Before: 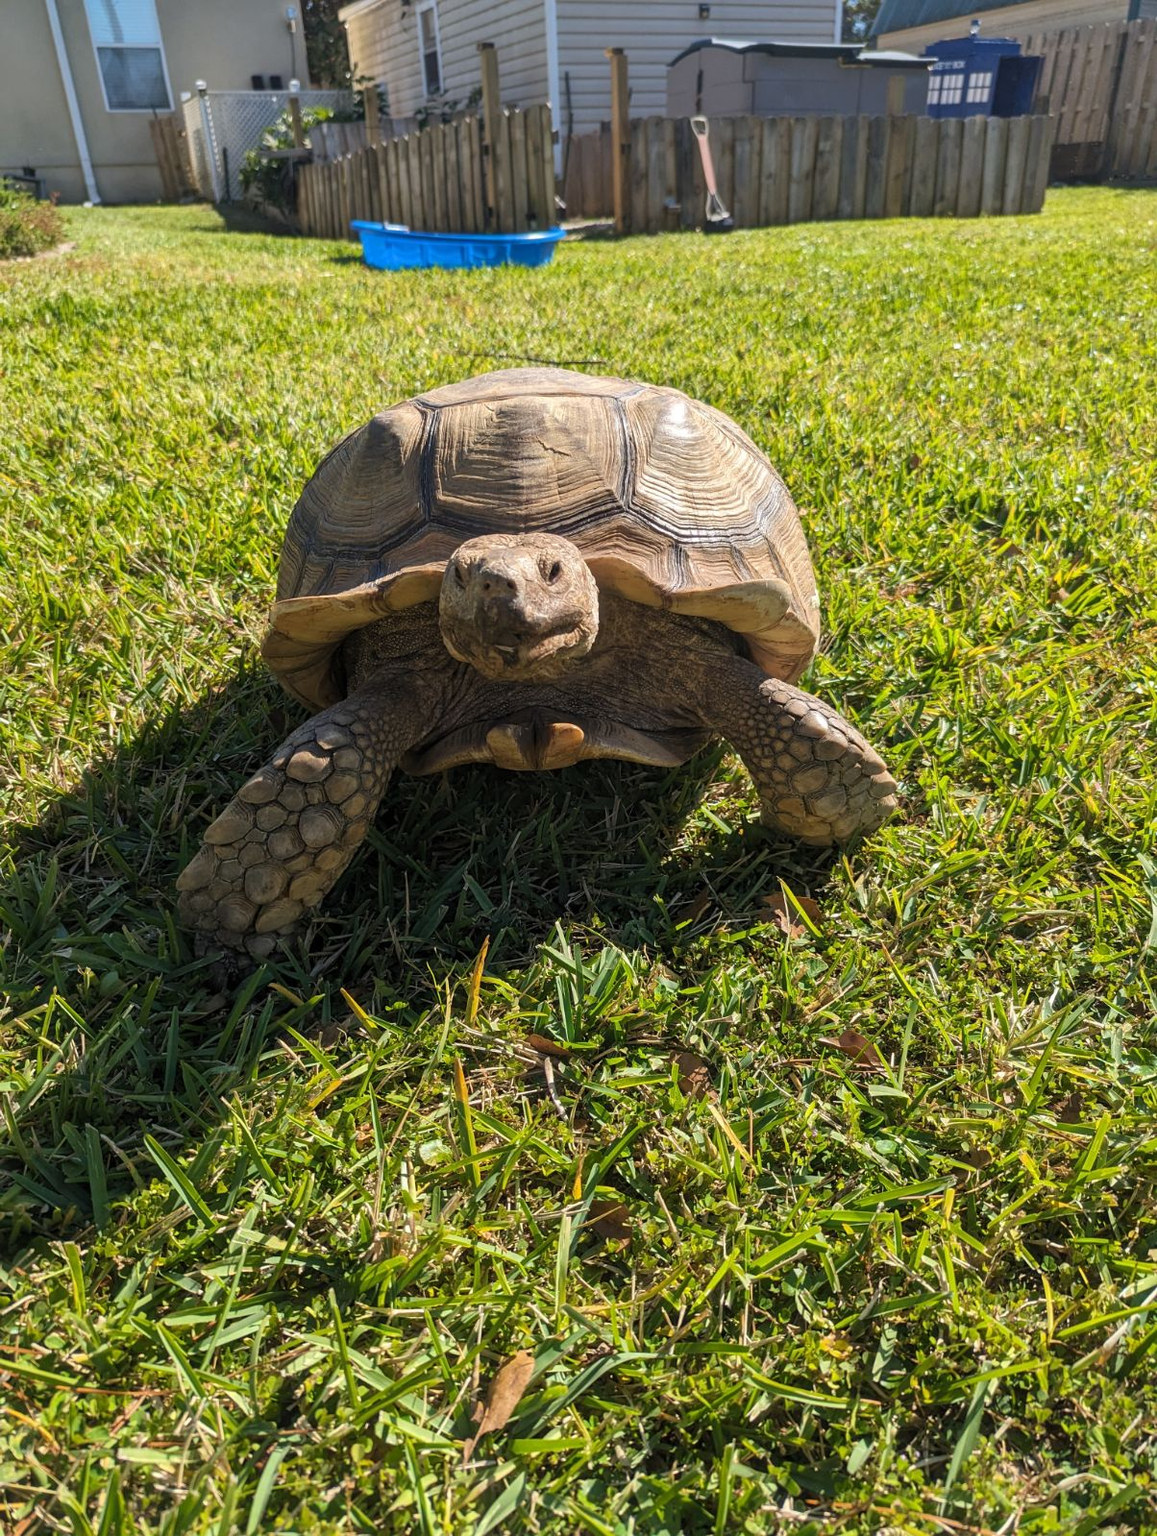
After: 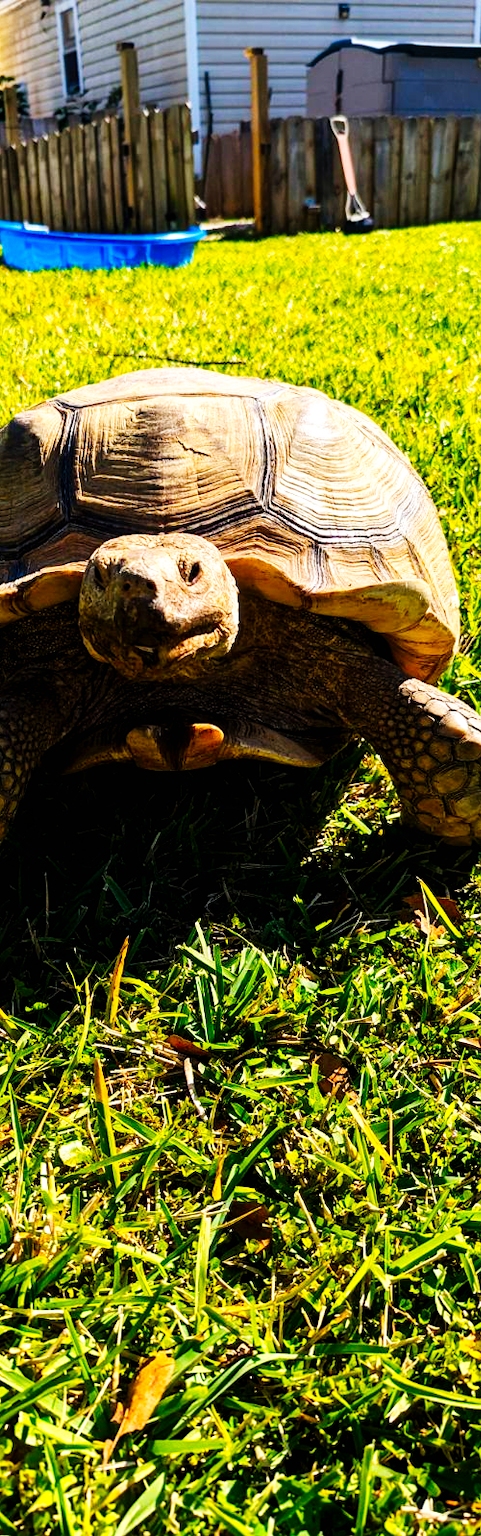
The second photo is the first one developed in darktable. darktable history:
tone curve: curves: ch0 [(0, 0) (0.003, 0.002) (0.011, 0.002) (0.025, 0.002) (0.044, 0.002) (0.069, 0.002) (0.1, 0.003) (0.136, 0.008) (0.177, 0.03) (0.224, 0.058) (0.277, 0.139) (0.335, 0.233) (0.399, 0.363) (0.468, 0.506) (0.543, 0.649) (0.623, 0.781) (0.709, 0.88) (0.801, 0.956) (0.898, 0.994) (1, 1)], preserve colors none
crop: left 31.229%, right 27.105%
color balance rgb: perceptual saturation grading › global saturation 25%, global vibrance 20%
